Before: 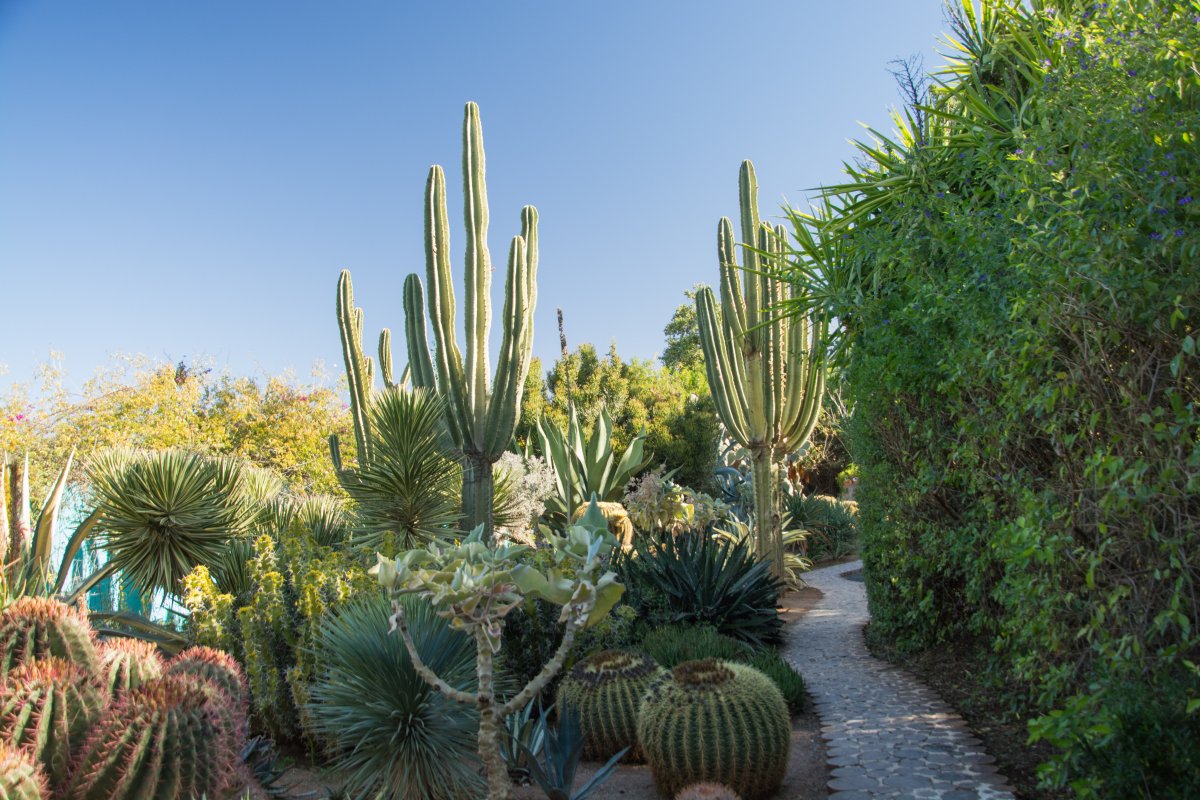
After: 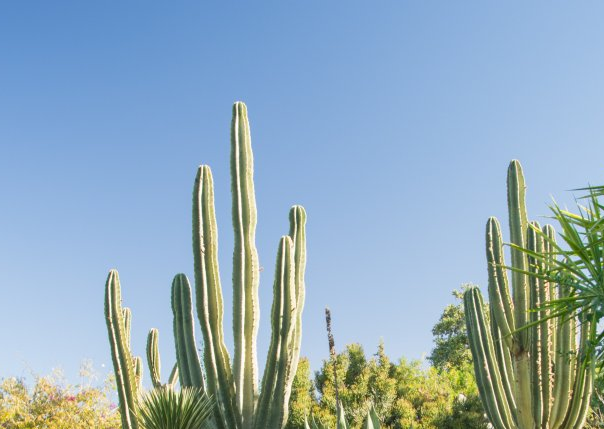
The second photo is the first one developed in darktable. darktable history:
crop: left 19.378%, right 30.253%, bottom 46.271%
